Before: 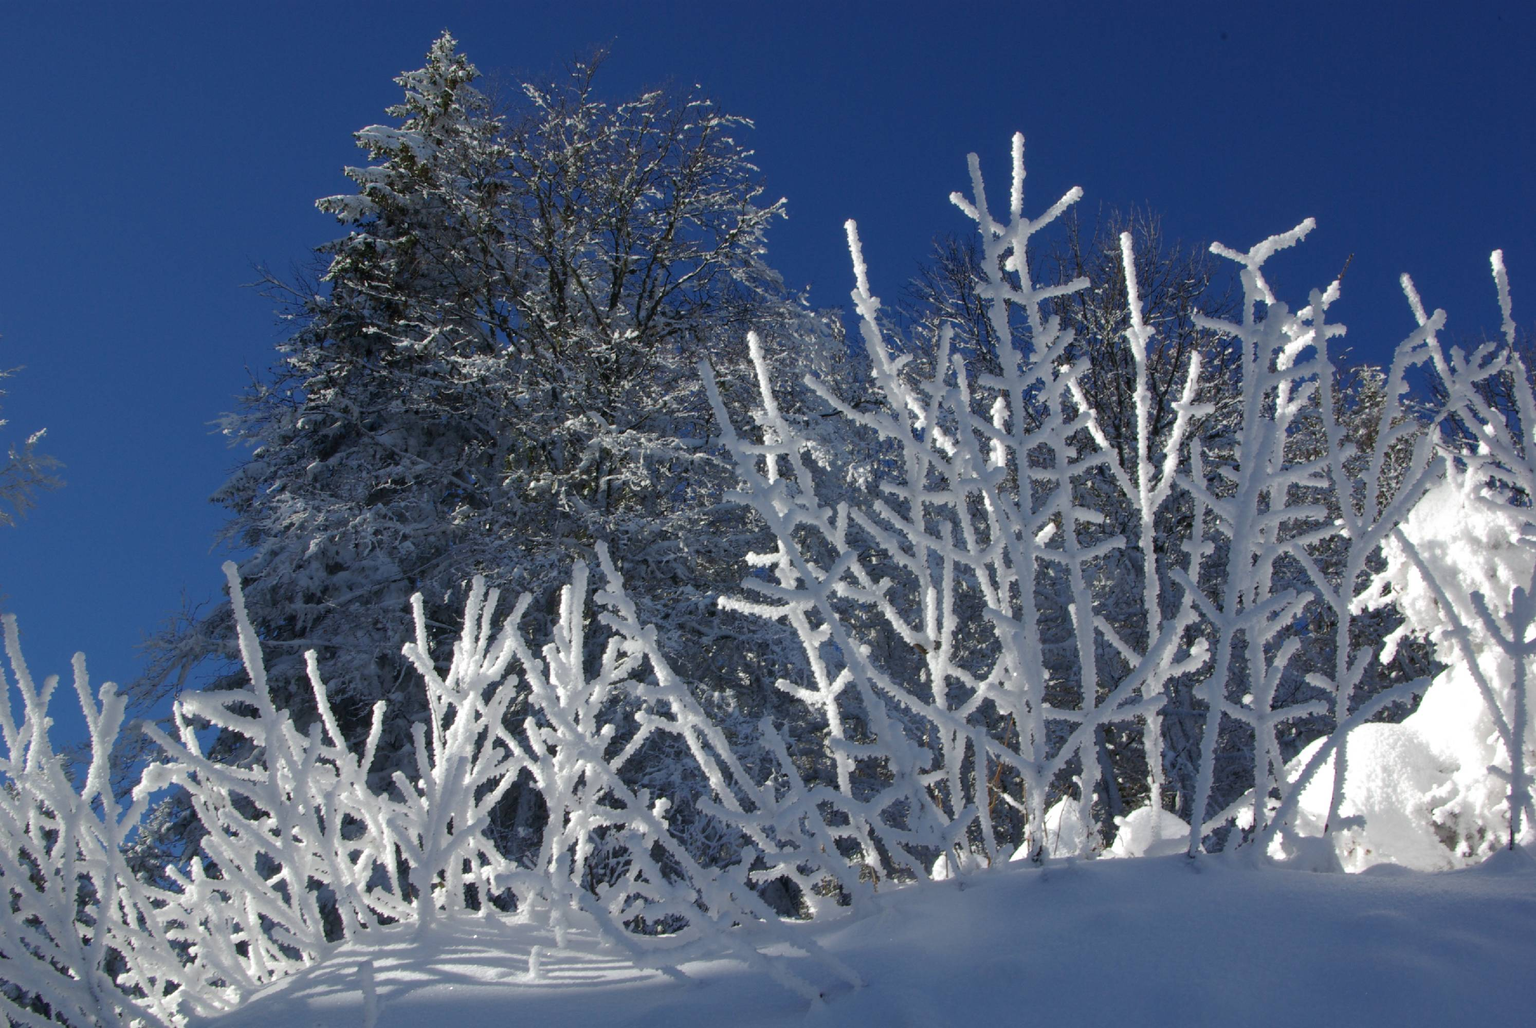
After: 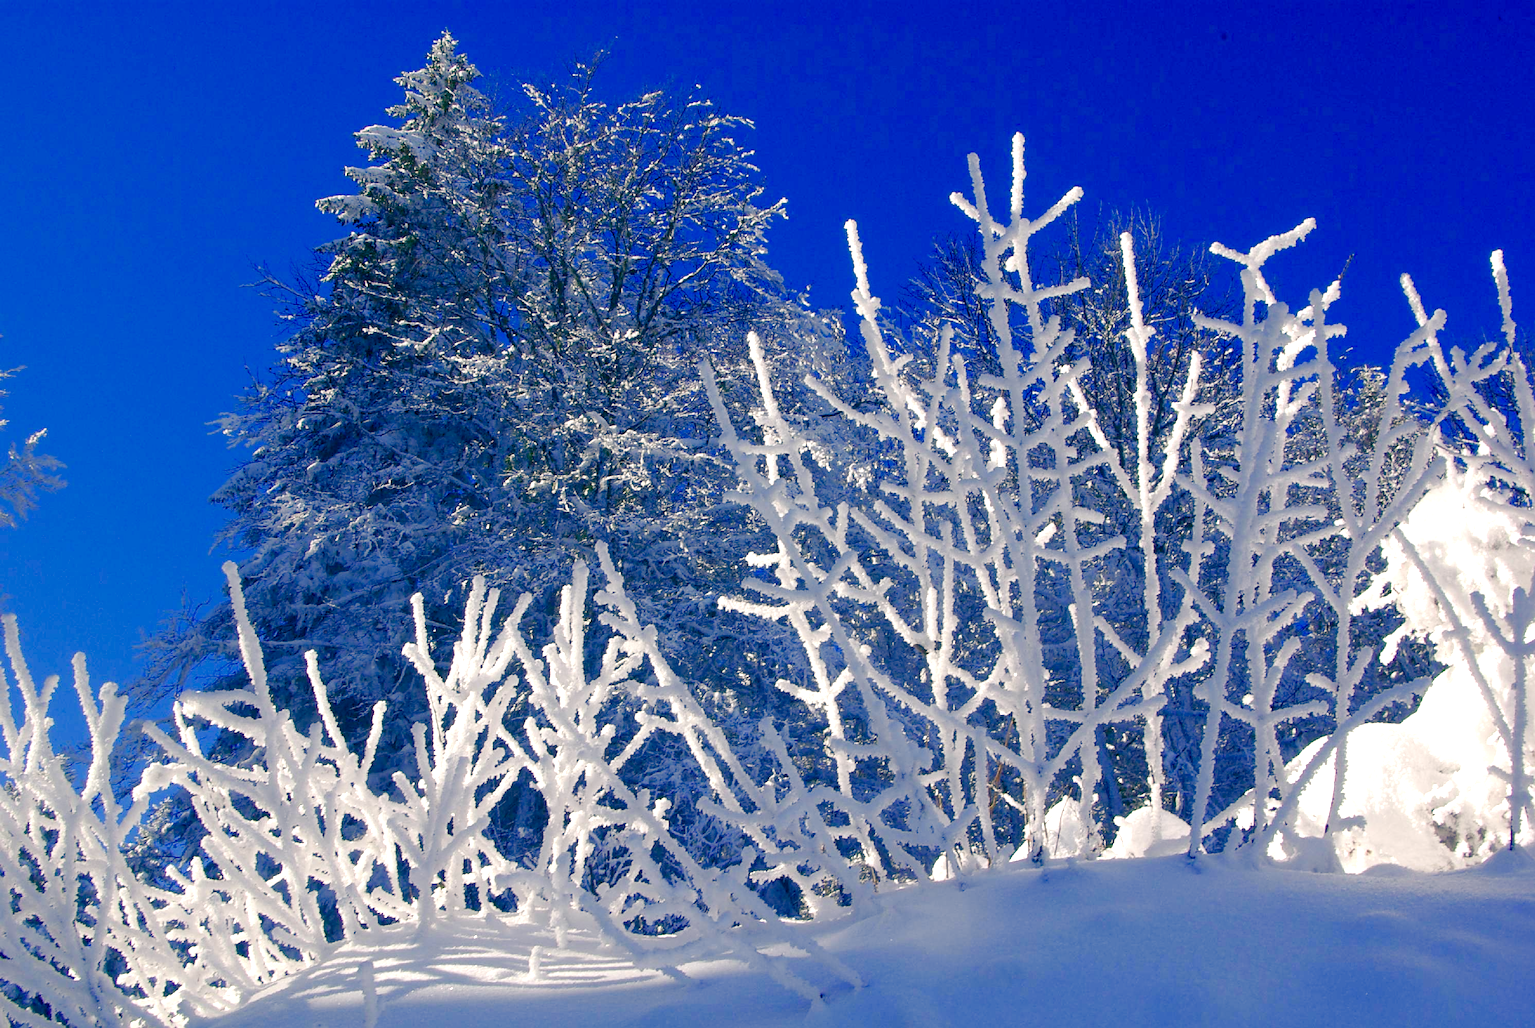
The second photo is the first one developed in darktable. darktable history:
color balance rgb: shadows lift › luminance -40.846%, shadows lift › chroma 14.337%, shadows lift › hue 258.68°, highlights gain › chroma 2.878%, highlights gain › hue 60.36°, perceptual saturation grading › global saturation 24.65%, perceptual saturation grading › highlights -50.799%, perceptual saturation grading › mid-tones 19.508%, perceptual saturation grading › shadows 61.313%, perceptual brilliance grading › highlights 13.914%, perceptual brilliance grading › shadows -18.83%, contrast -29.561%
sharpen: on, module defaults
exposure: black level correction 0, exposure 0.894 EV, compensate highlight preservation false
